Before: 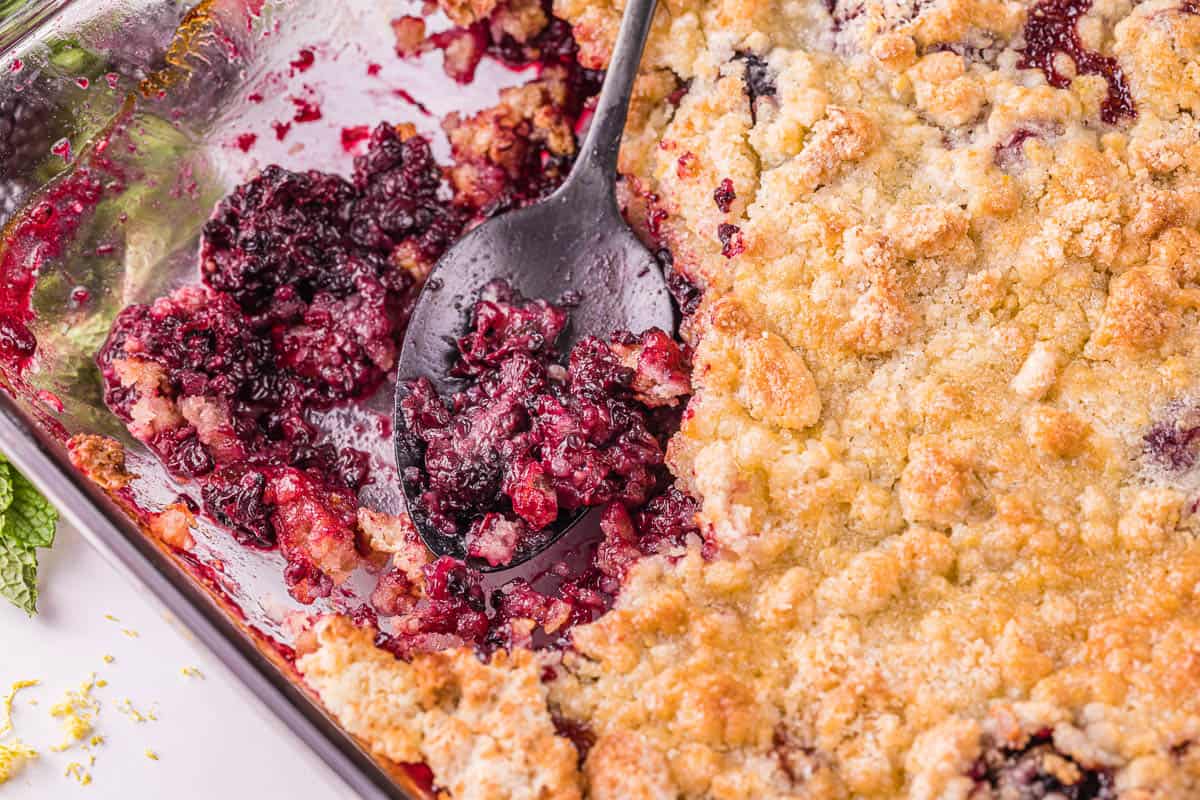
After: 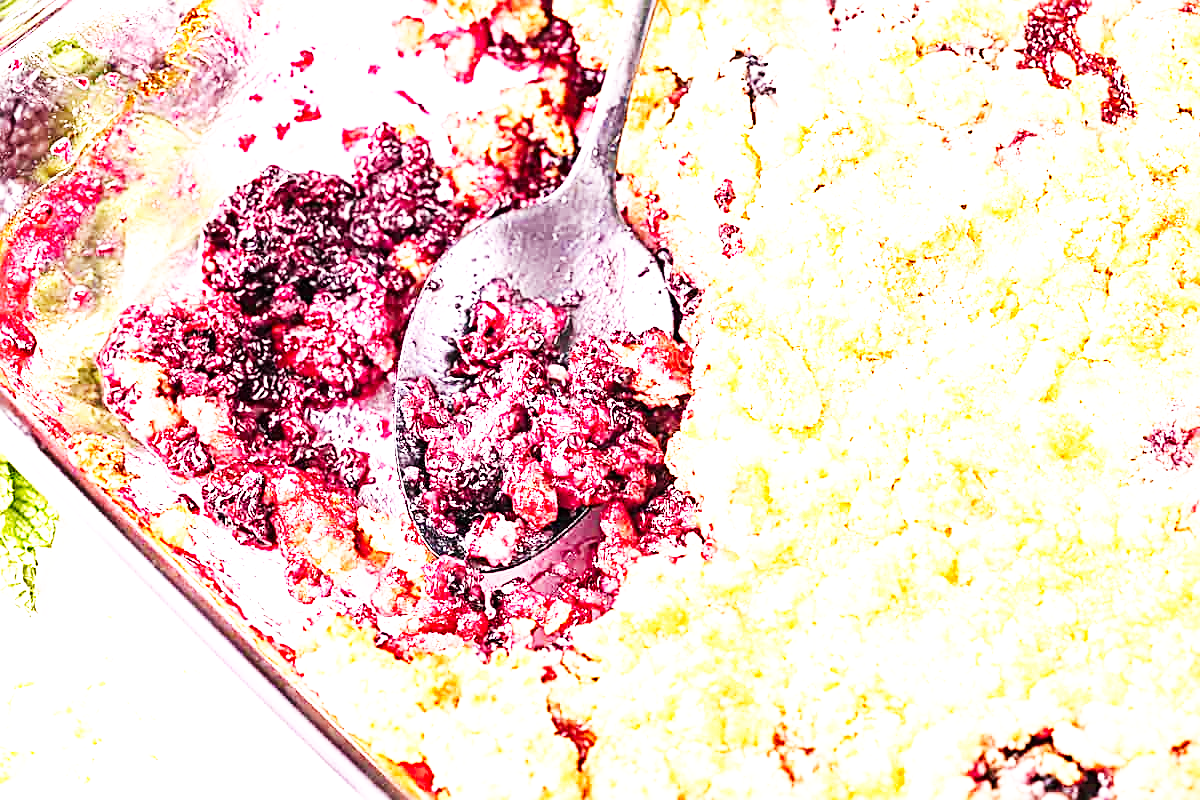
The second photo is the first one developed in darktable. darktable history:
sharpen: radius 2.817, amount 0.715
exposure: black level correction 0, exposure 1.45 EV, compensate exposure bias true, compensate highlight preservation false
base curve: curves: ch0 [(0, 0) (0.007, 0.004) (0.027, 0.03) (0.046, 0.07) (0.207, 0.54) (0.442, 0.872) (0.673, 0.972) (1, 1)], preserve colors none
